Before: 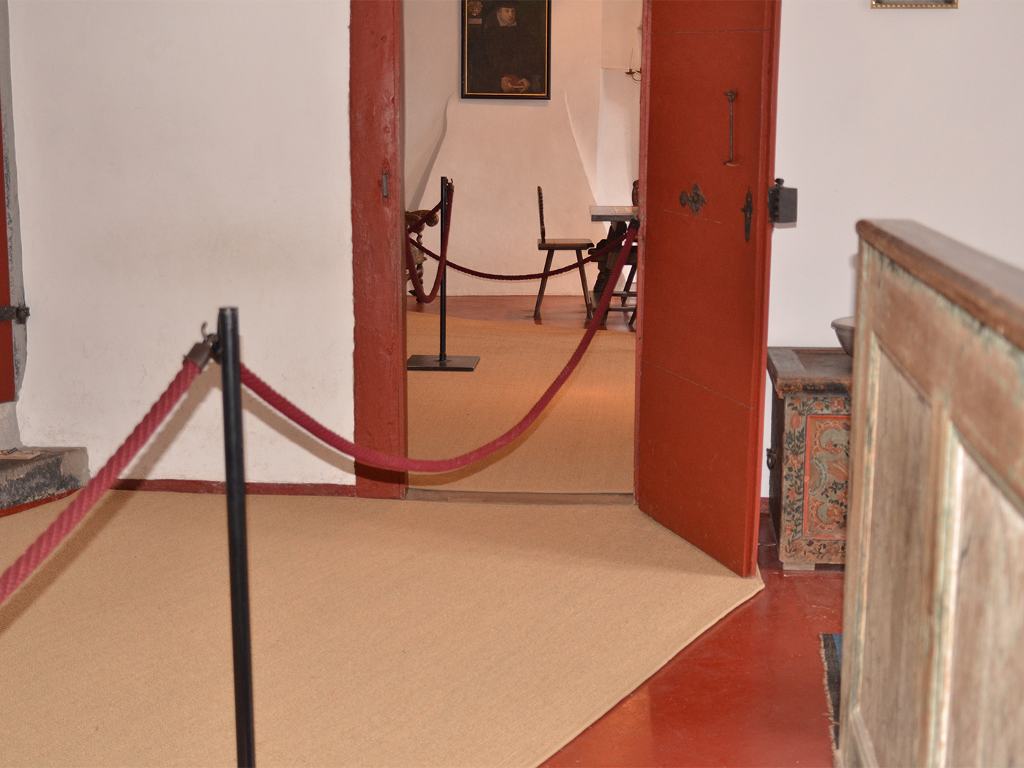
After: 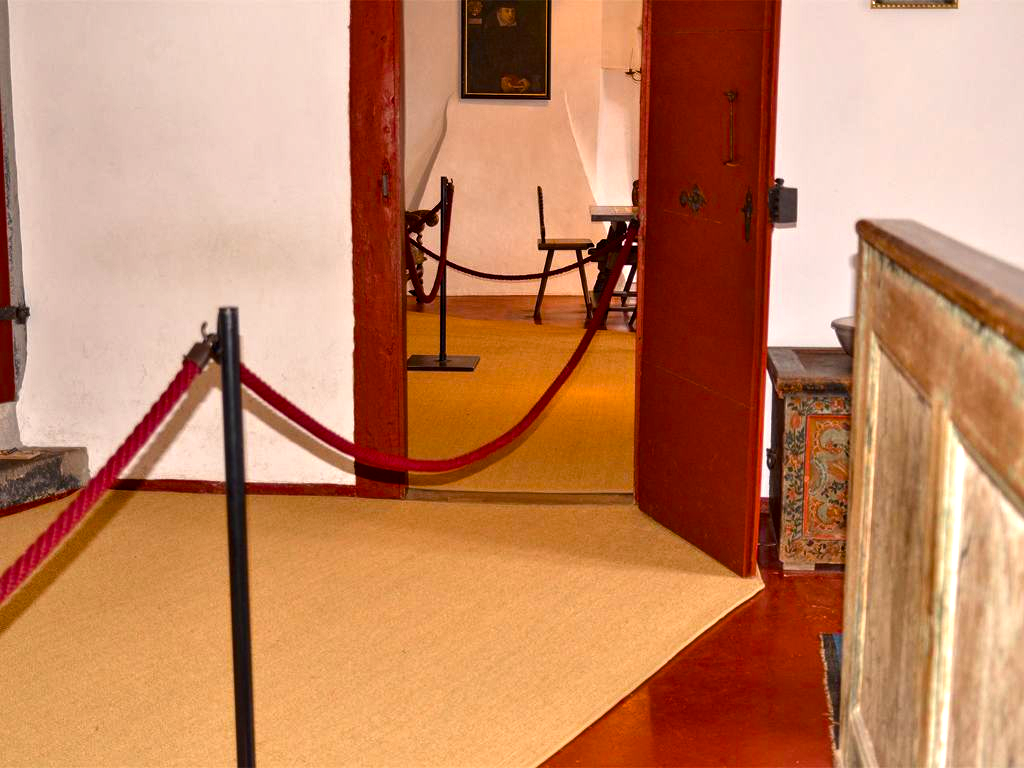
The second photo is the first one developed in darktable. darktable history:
color balance rgb: linear chroma grading › global chroma 9%, perceptual saturation grading › global saturation 36%, perceptual saturation grading › shadows 35%, perceptual brilliance grading › global brilliance 15%, perceptual brilliance grading › shadows -35%, global vibrance 15%
local contrast: highlights 83%, shadows 81%
